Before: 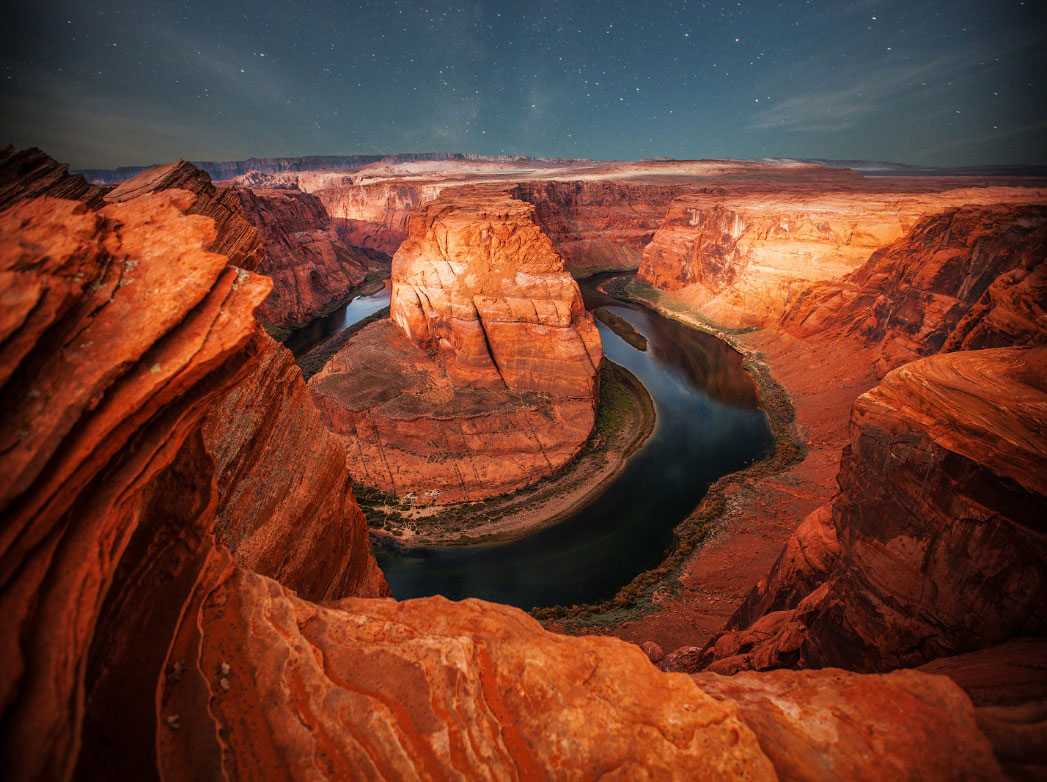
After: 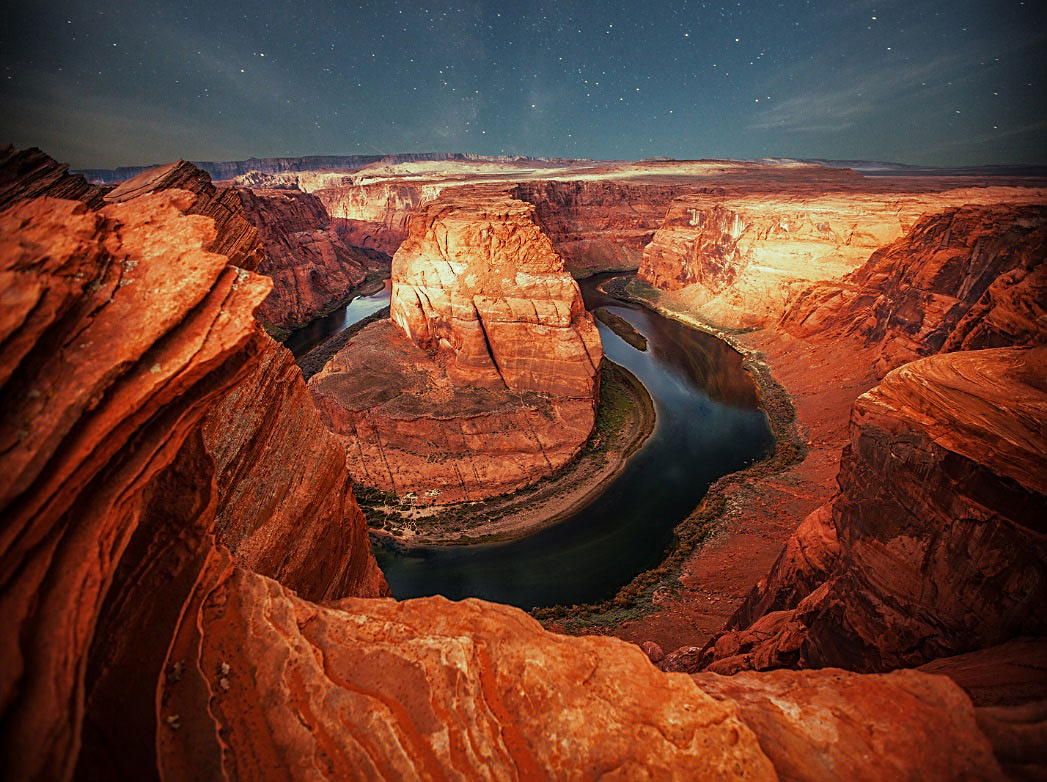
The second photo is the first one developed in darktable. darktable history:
split-toning: shadows › hue 290.82°, shadows › saturation 0.34, highlights › saturation 0.38, balance 0, compress 50%
sharpen: on, module defaults
